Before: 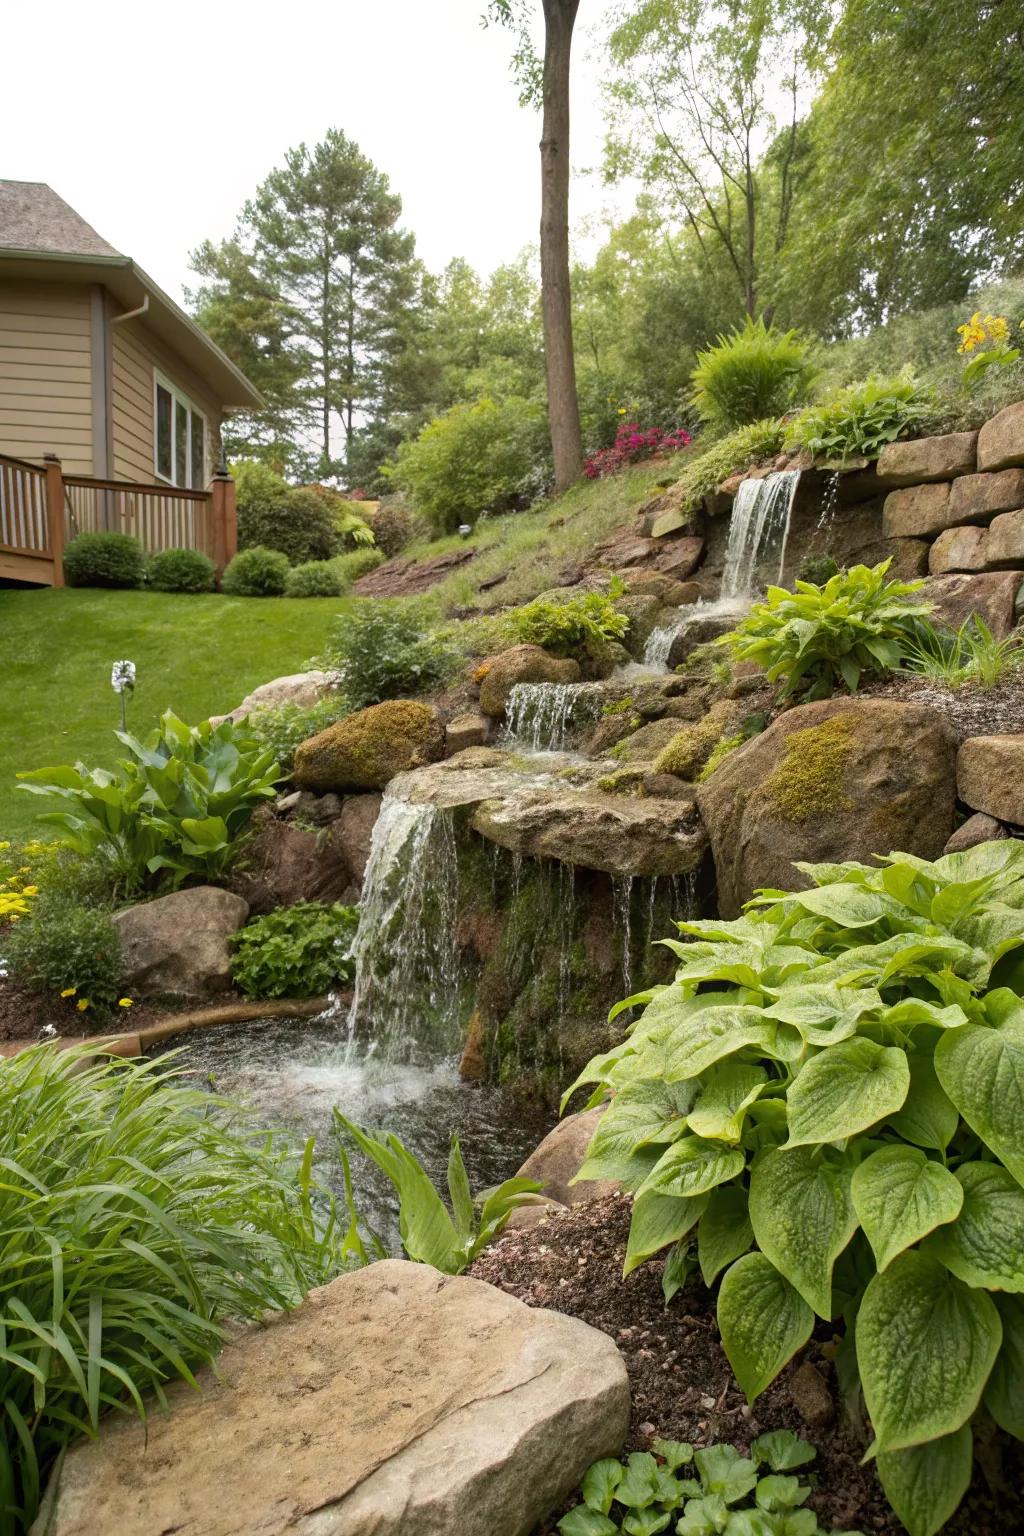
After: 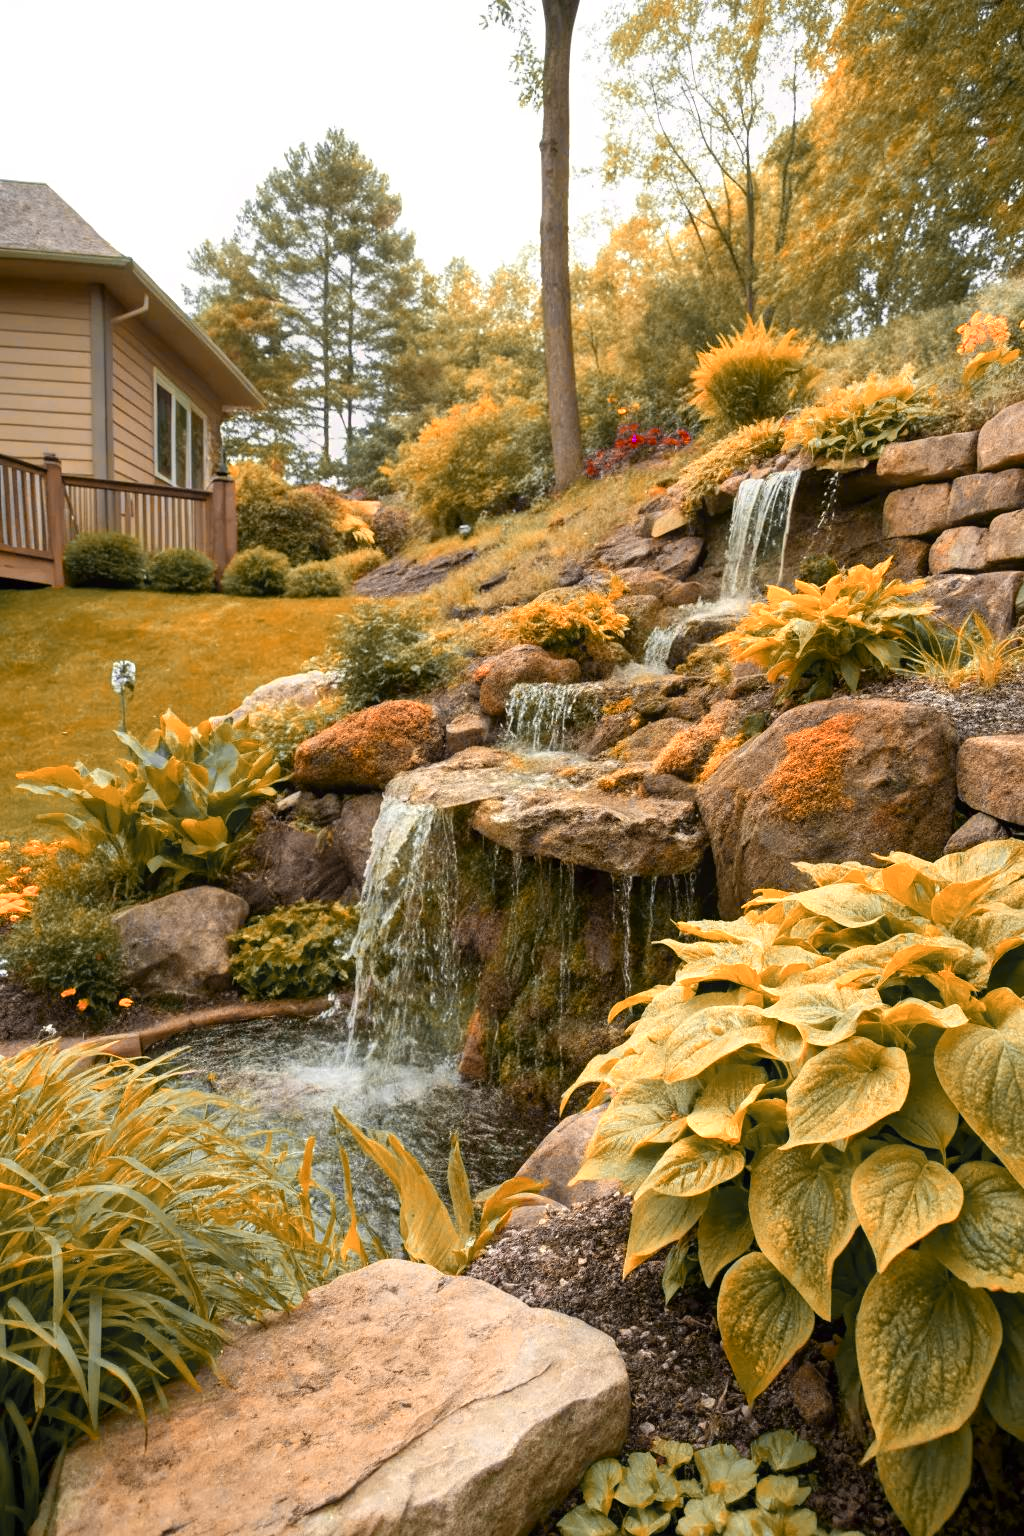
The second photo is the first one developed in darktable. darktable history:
color zones: curves: ch0 [(0.009, 0.528) (0.136, 0.6) (0.255, 0.586) (0.39, 0.528) (0.522, 0.584) (0.686, 0.736) (0.849, 0.561)]; ch1 [(0.045, 0.781) (0.14, 0.416) (0.257, 0.695) (0.442, 0.032) (0.738, 0.338) (0.818, 0.632) (0.891, 0.741) (1, 0.704)]; ch2 [(0, 0.667) (0.141, 0.52) (0.26, 0.37) (0.474, 0.432) (0.743, 0.286)], mix 18.57%
